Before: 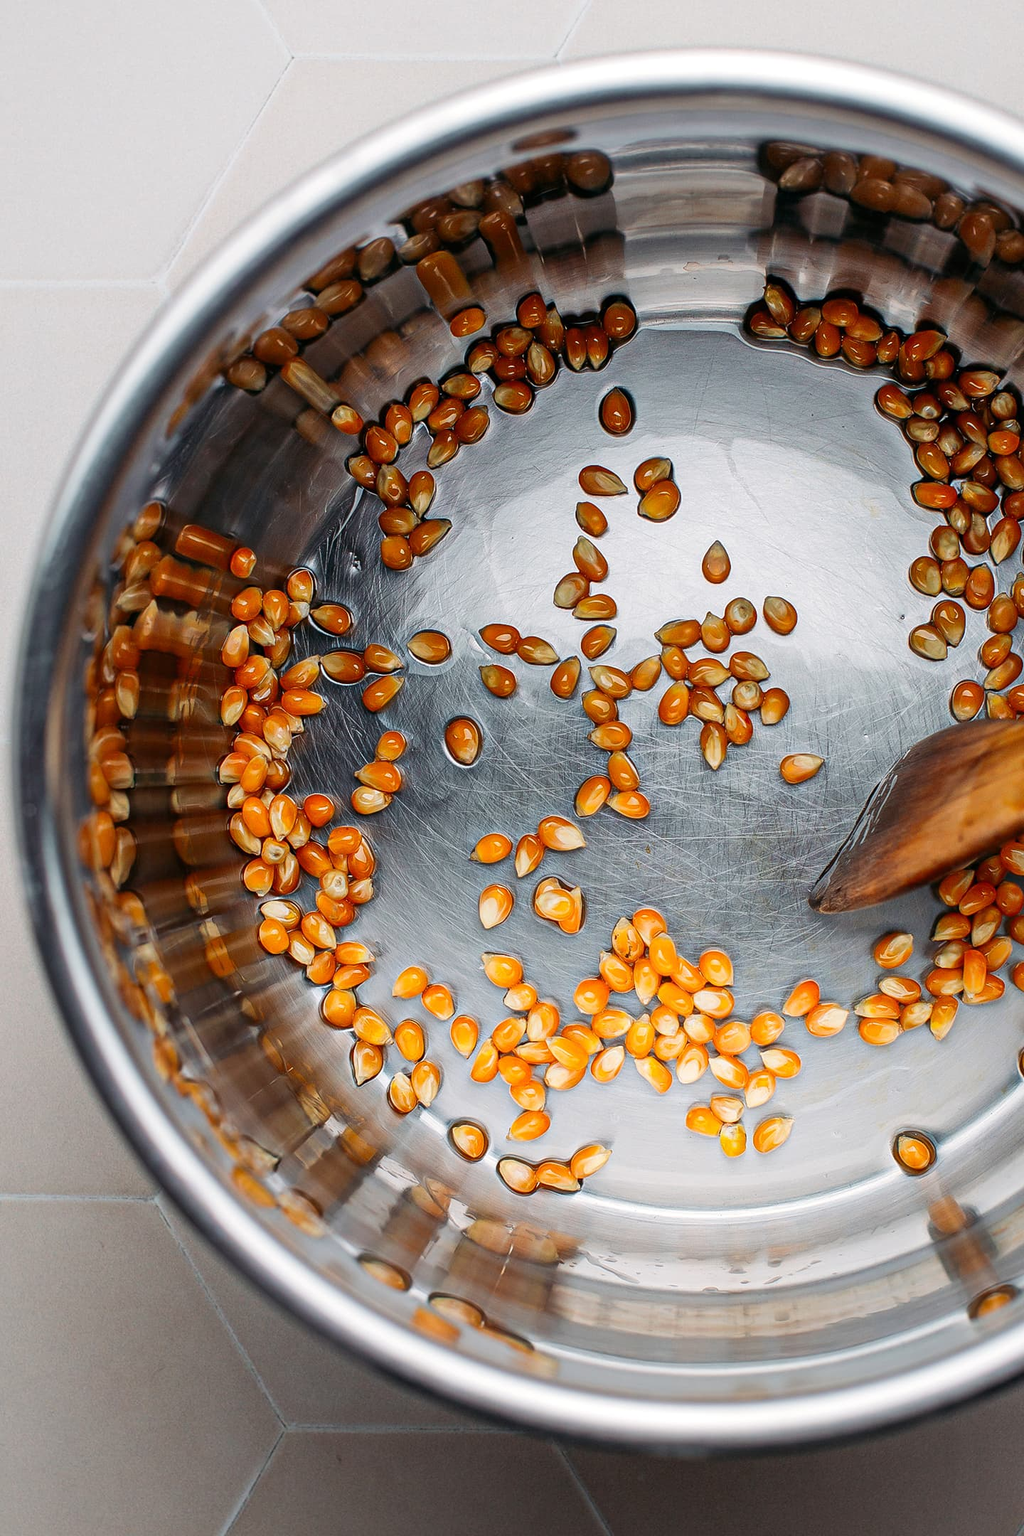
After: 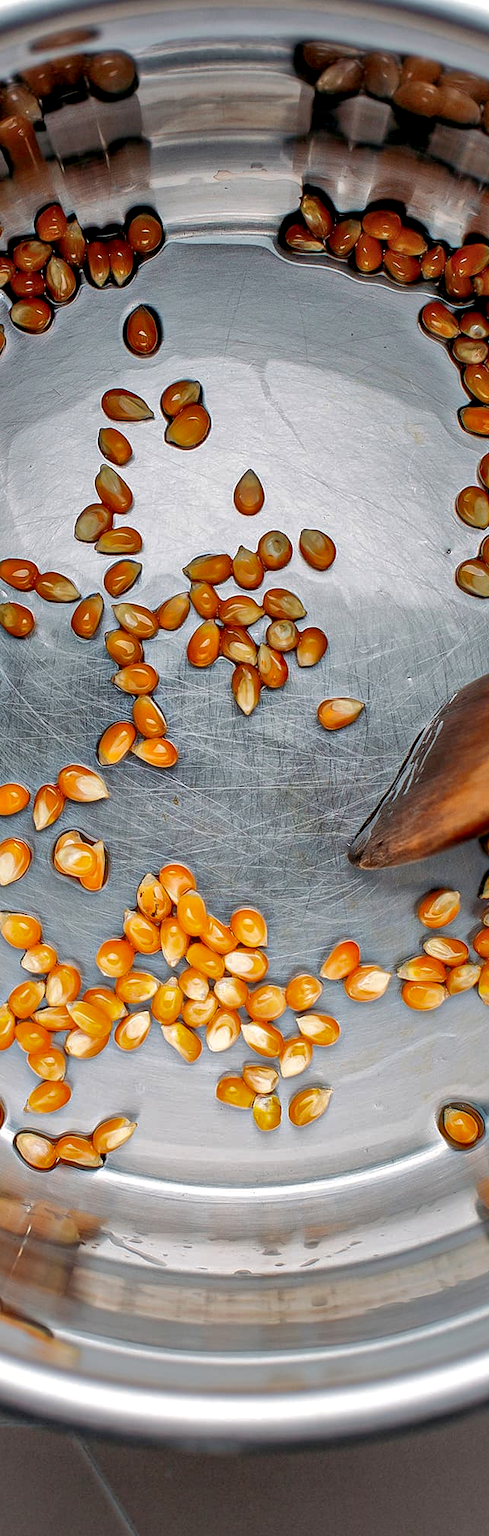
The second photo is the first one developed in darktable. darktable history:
shadows and highlights: highlights -60.1
contrast equalizer: octaves 7, y [[0.535, 0.543, 0.548, 0.548, 0.542, 0.532], [0.5 ×6], [0.5 ×6], [0 ×6], [0 ×6]]
crop: left 47.331%, top 6.758%, right 8.081%
